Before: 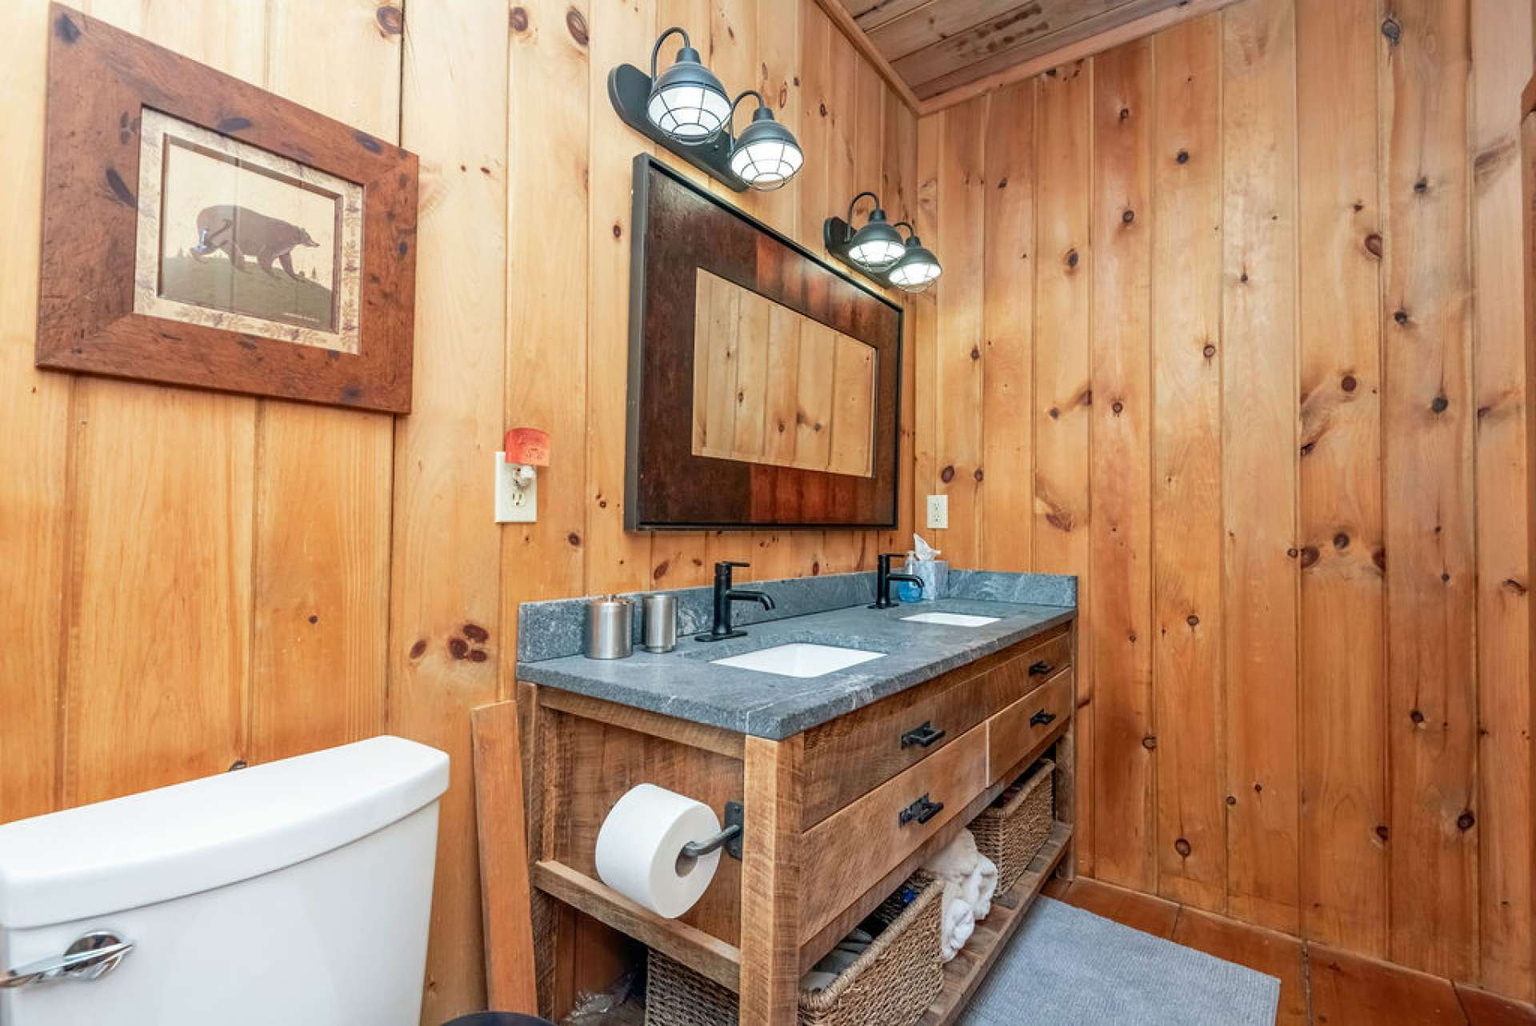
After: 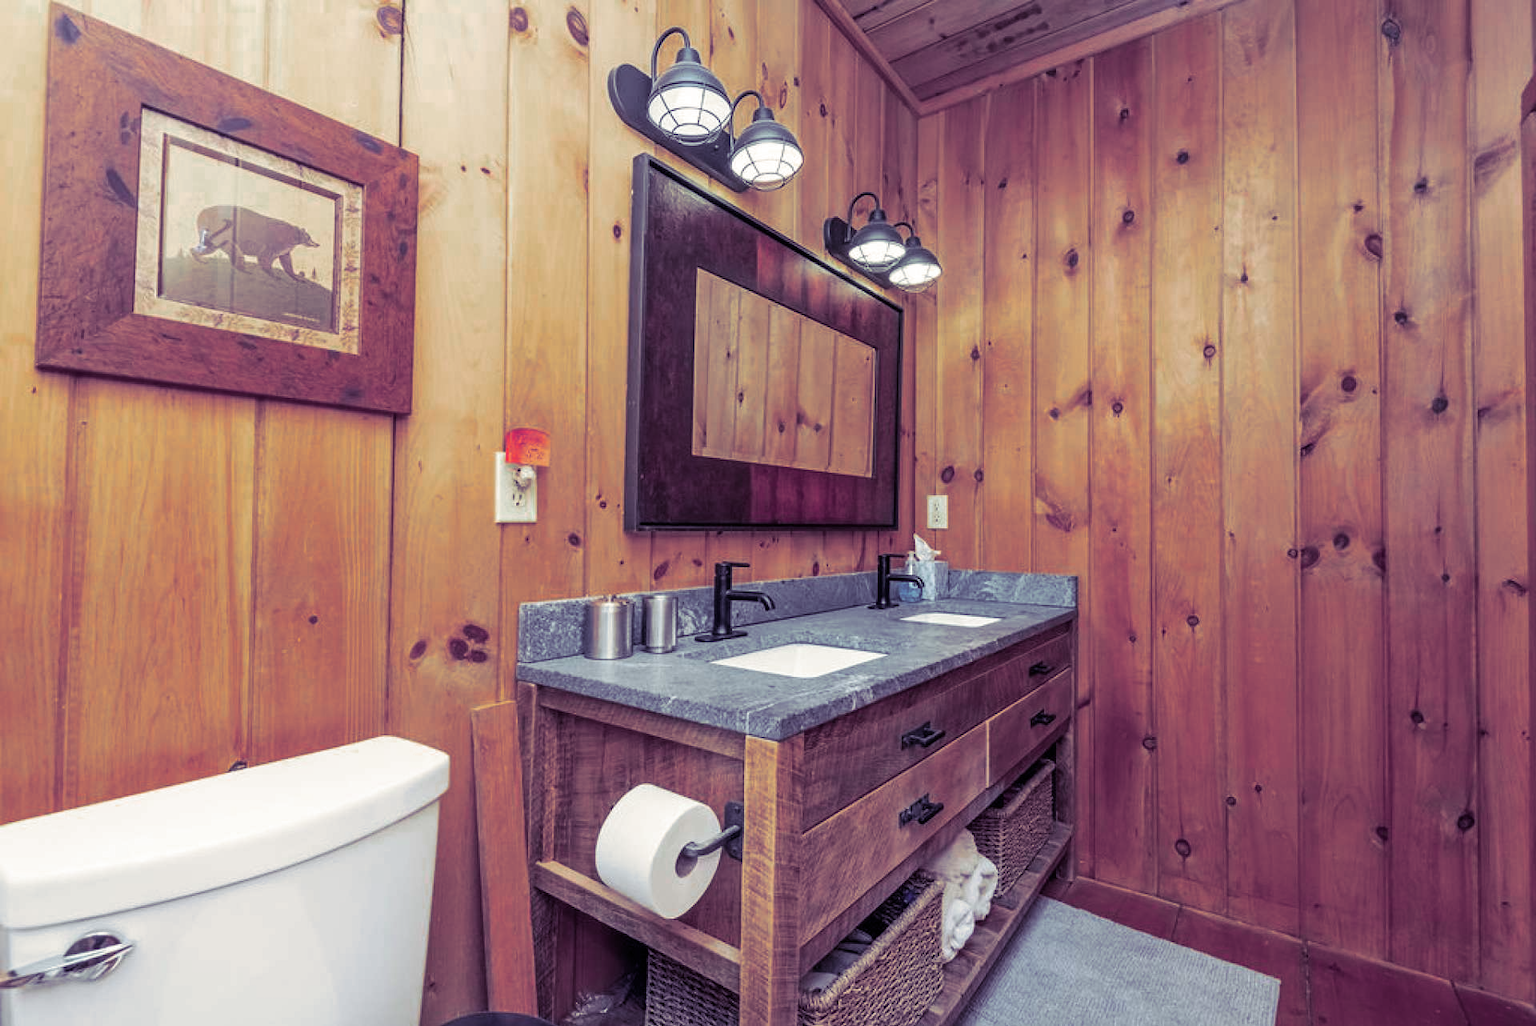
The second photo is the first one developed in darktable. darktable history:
split-toning: shadows › hue 255.6°, shadows › saturation 0.66, highlights › hue 43.2°, highlights › saturation 0.68, balance -50.1
color zones: curves: ch0 [(0, 0.48) (0.209, 0.398) (0.305, 0.332) (0.429, 0.493) (0.571, 0.5) (0.714, 0.5) (0.857, 0.5) (1, 0.48)]; ch1 [(0, 0.633) (0.143, 0.586) (0.286, 0.489) (0.429, 0.448) (0.571, 0.31) (0.714, 0.335) (0.857, 0.492) (1, 0.633)]; ch2 [(0, 0.448) (0.143, 0.498) (0.286, 0.5) (0.429, 0.5) (0.571, 0.5) (0.714, 0.5) (0.857, 0.5) (1, 0.448)]
